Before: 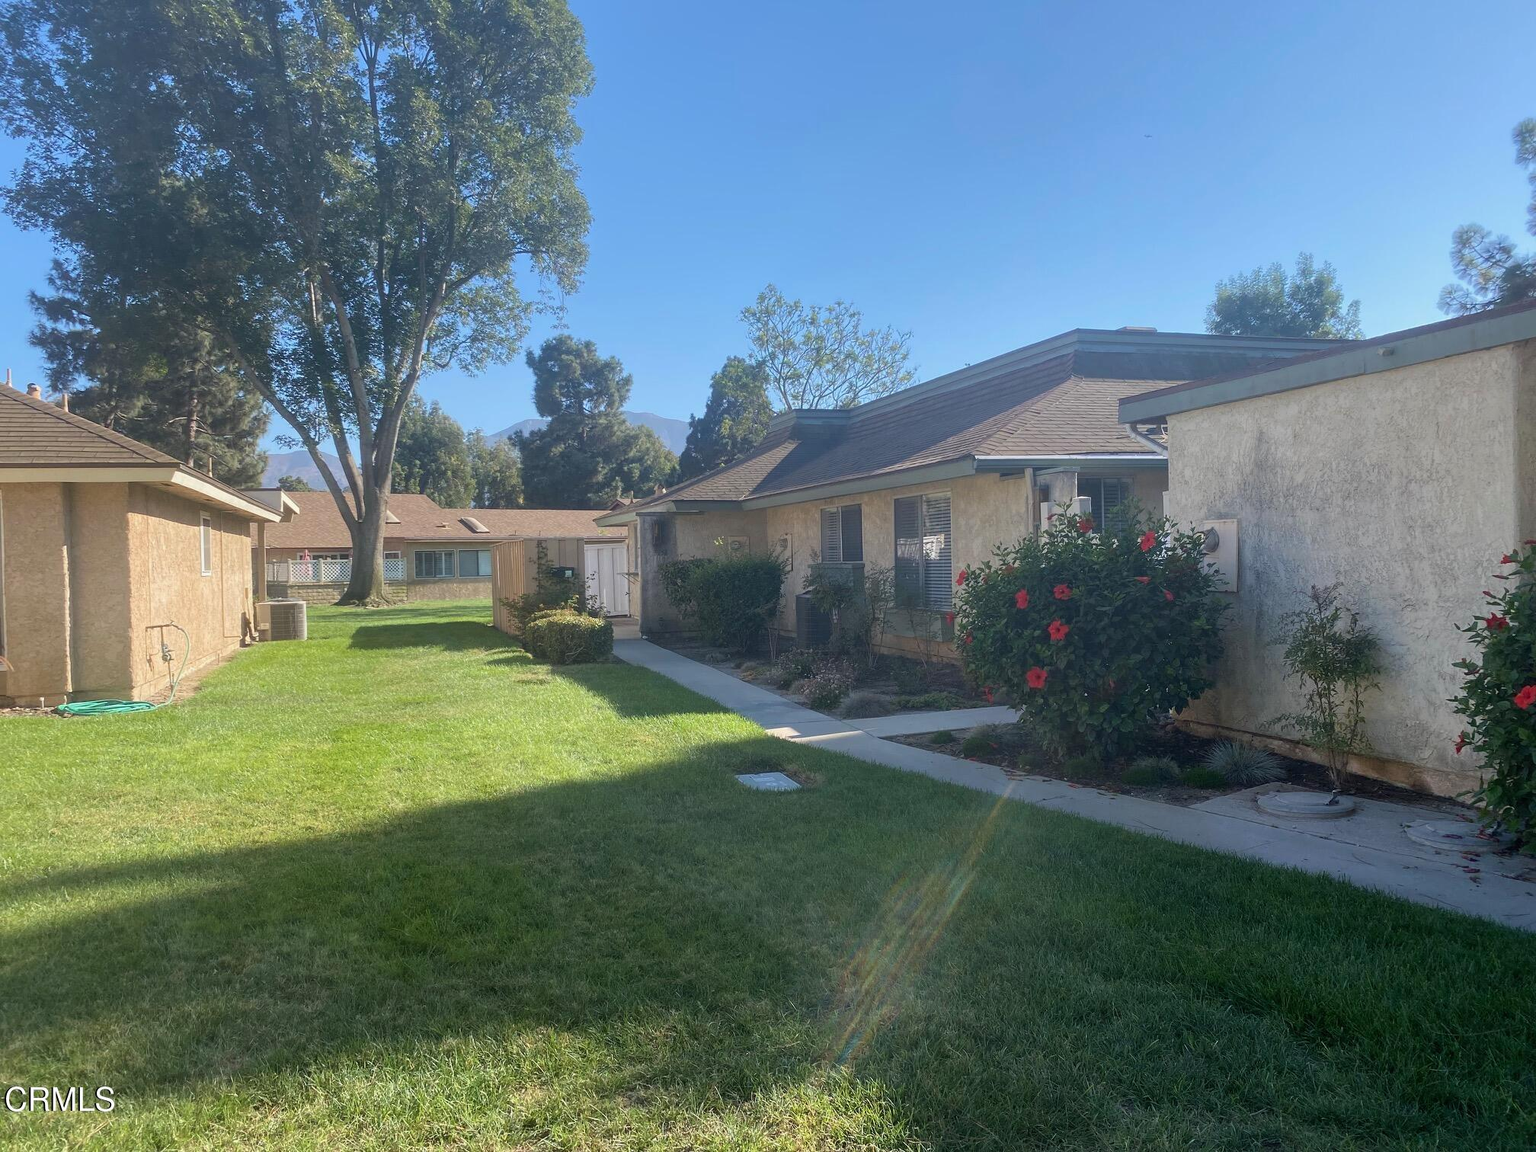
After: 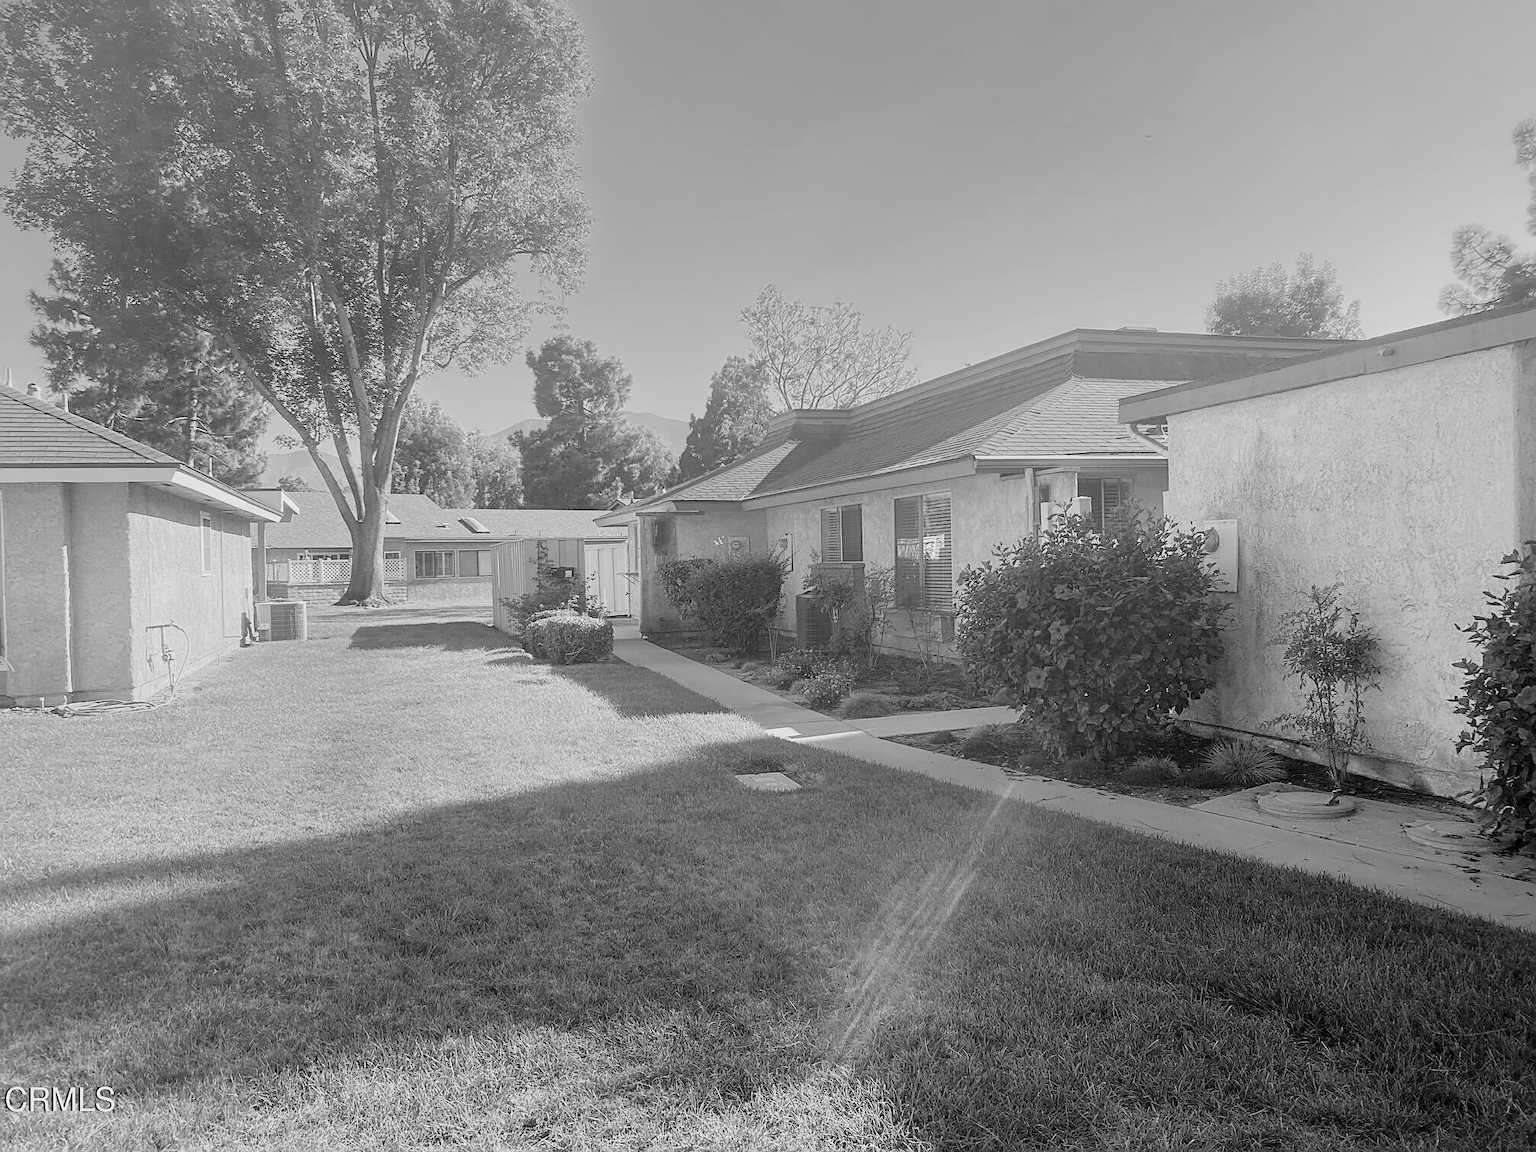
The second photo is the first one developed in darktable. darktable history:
filmic rgb: black relative exposure -7.32 EV, white relative exposure 5.09 EV, hardness 3.2
white balance: emerald 1
sharpen: on, module defaults
monochrome: a -11.7, b 1.62, size 0.5, highlights 0.38
exposure: black level correction 0, exposure 1.1 EV, compensate exposure bias true, compensate highlight preservation false
